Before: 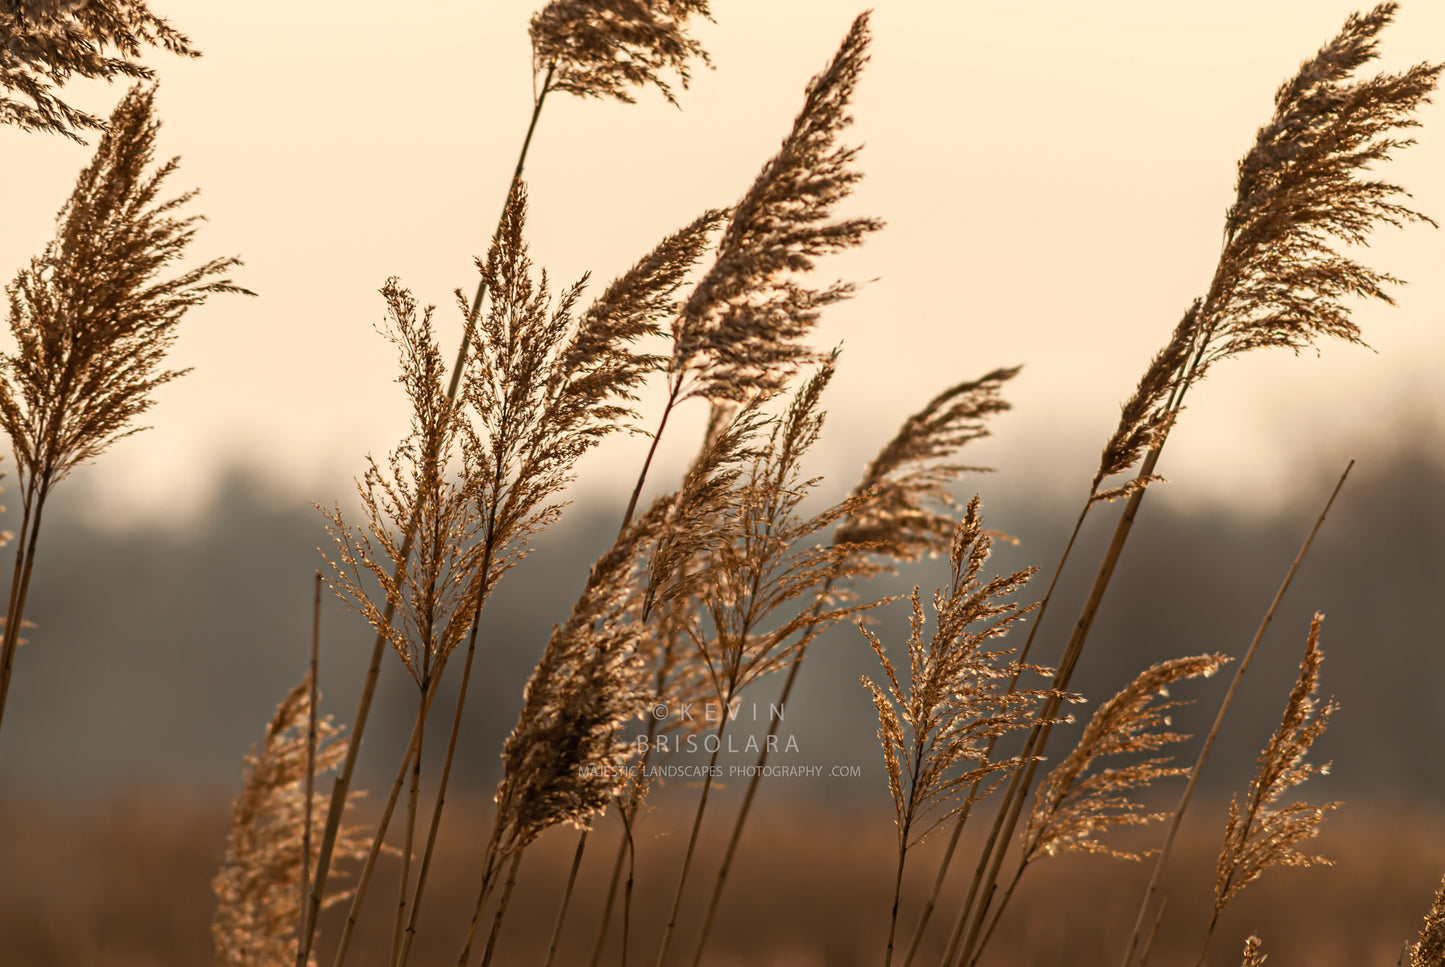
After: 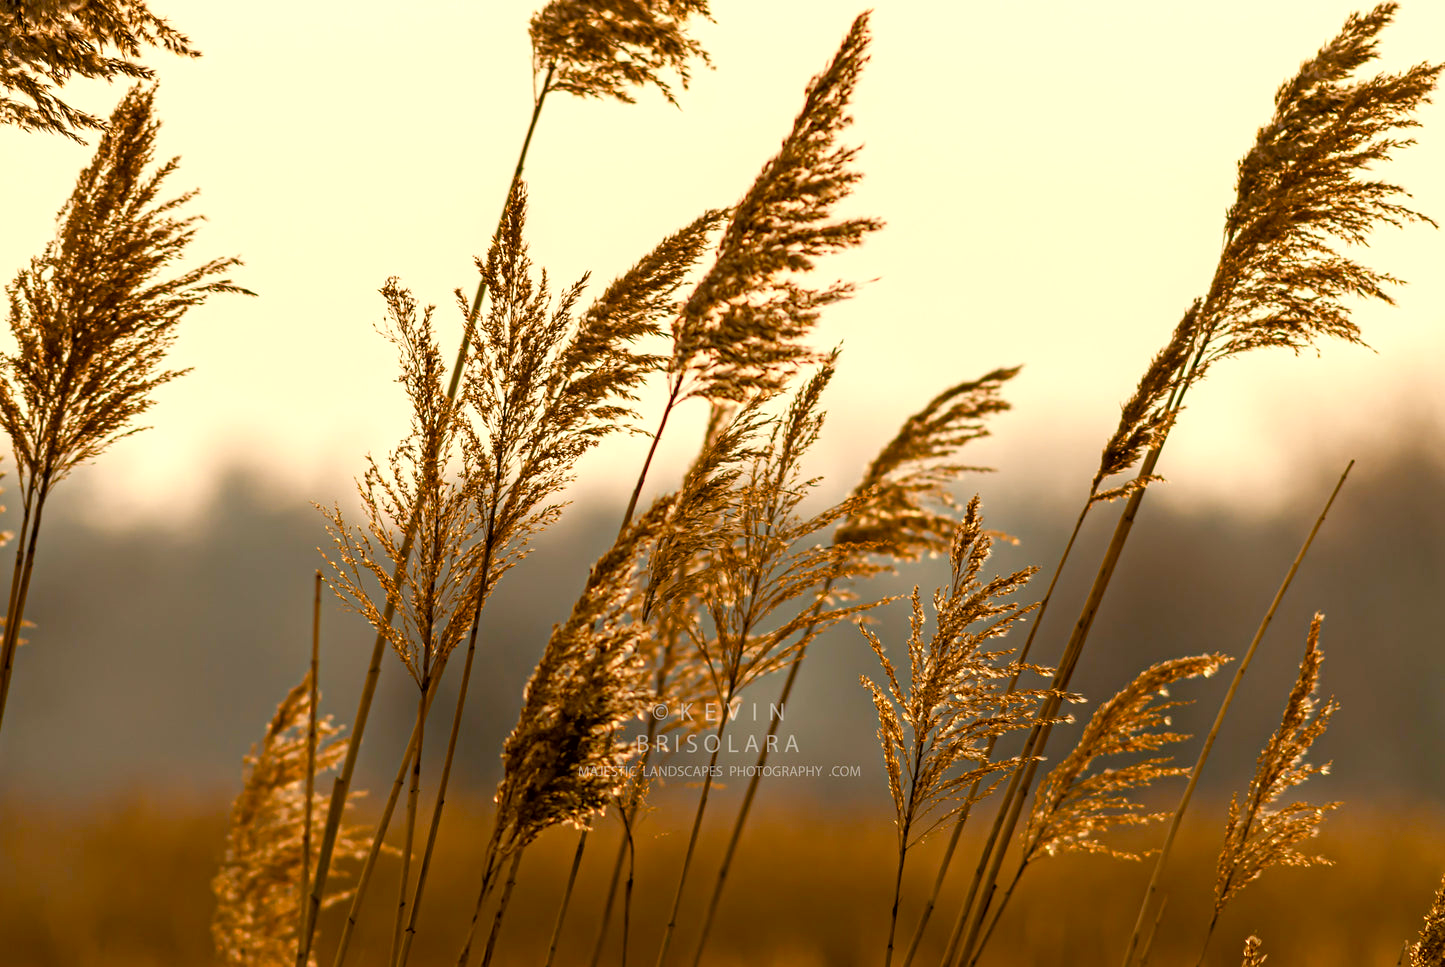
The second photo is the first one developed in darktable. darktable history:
exposure: exposure 0.367 EV, compensate highlight preservation false
color correction: highlights a* -2.73, highlights b* -2.09, shadows a* 2.41, shadows b* 2.73
color balance rgb: shadows lift › chroma 3%, shadows lift › hue 240.84°, highlights gain › chroma 3%, highlights gain › hue 73.2°, global offset › luminance -0.5%, perceptual saturation grading › global saturation 20%, perceptual saturation grading › highlights -25%, perceptual saturation grading › shadows 50%, global vibrance 25.26%
